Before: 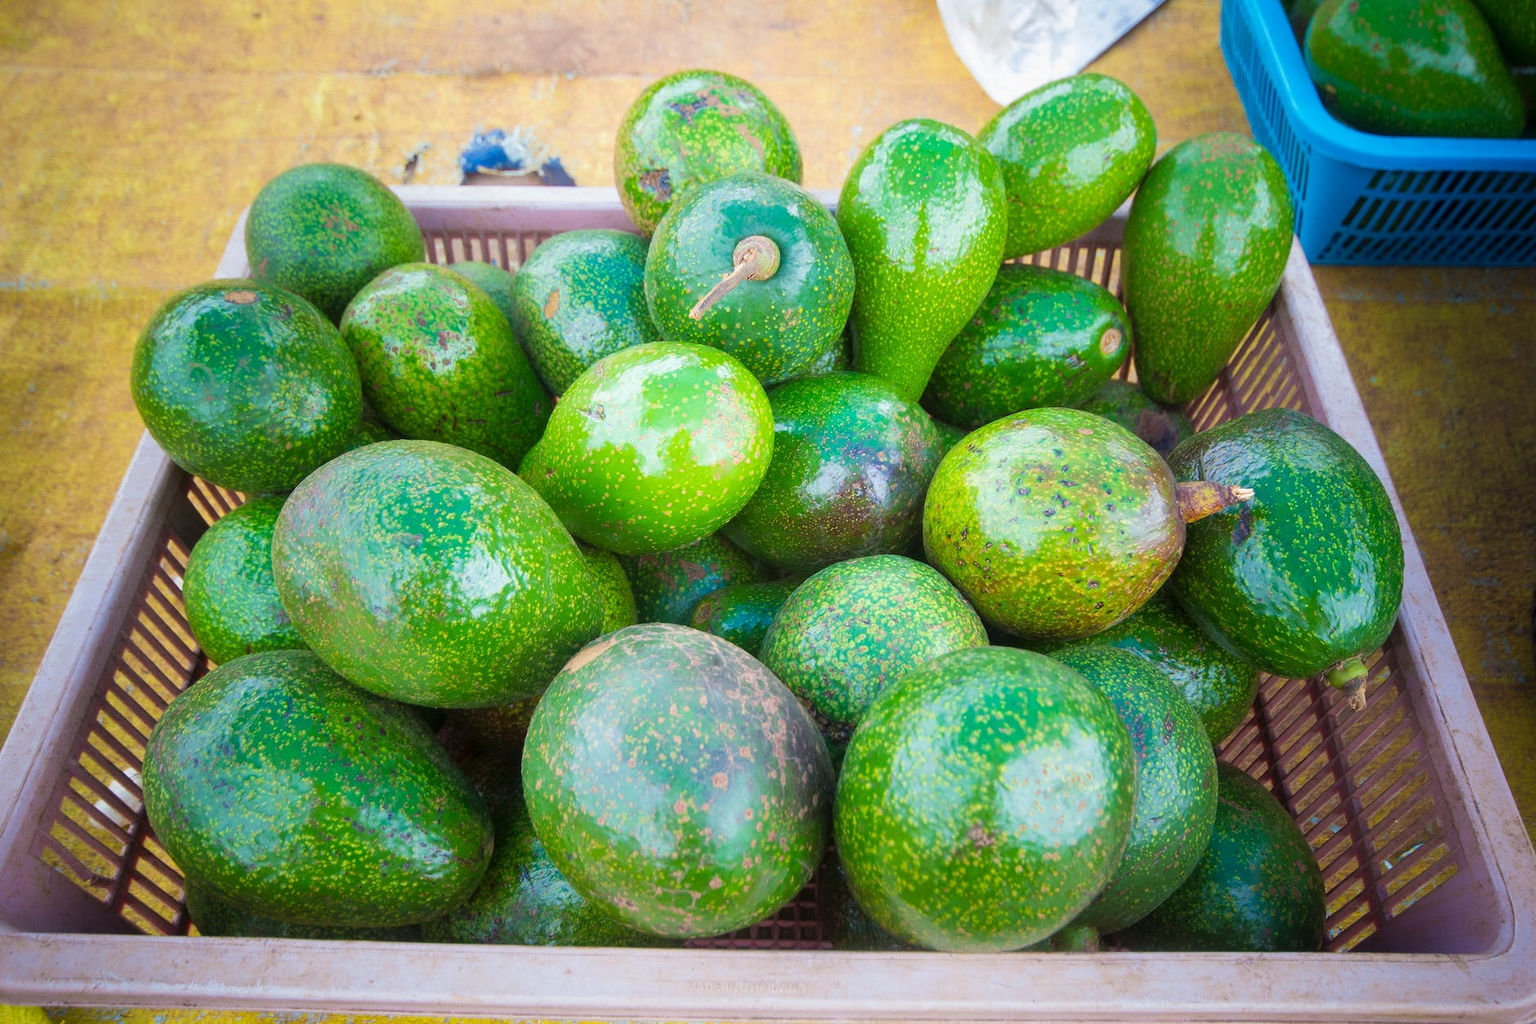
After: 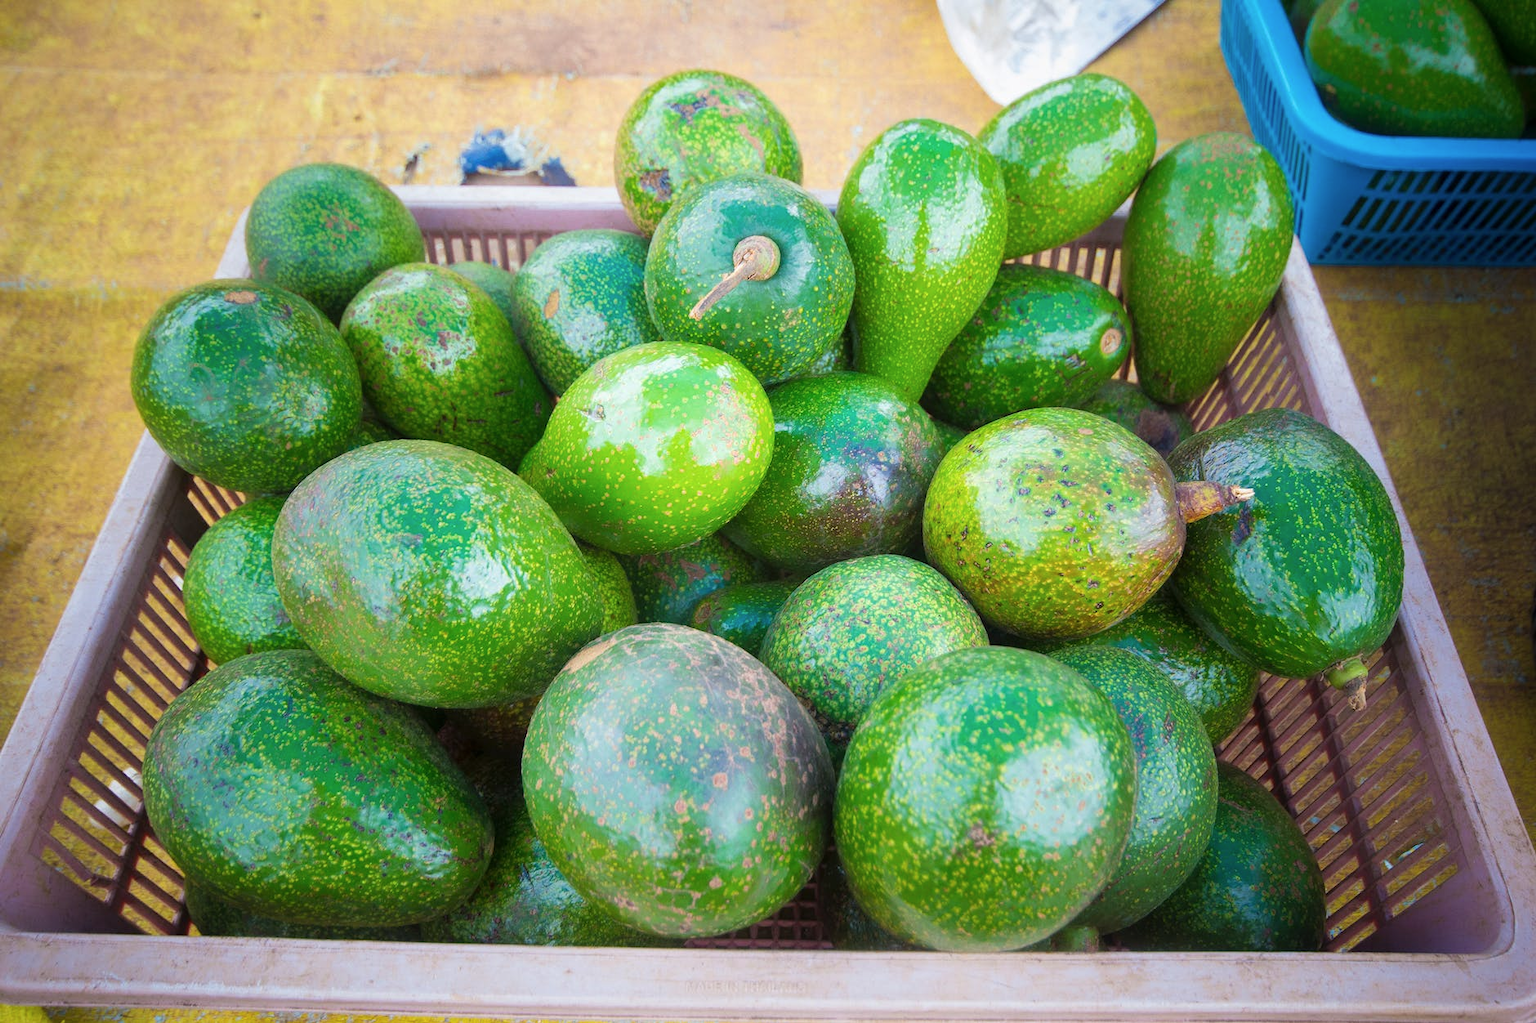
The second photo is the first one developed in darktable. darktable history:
tone equalizer: on, module defaults
contrast brightness saturation: saturation -0.05
